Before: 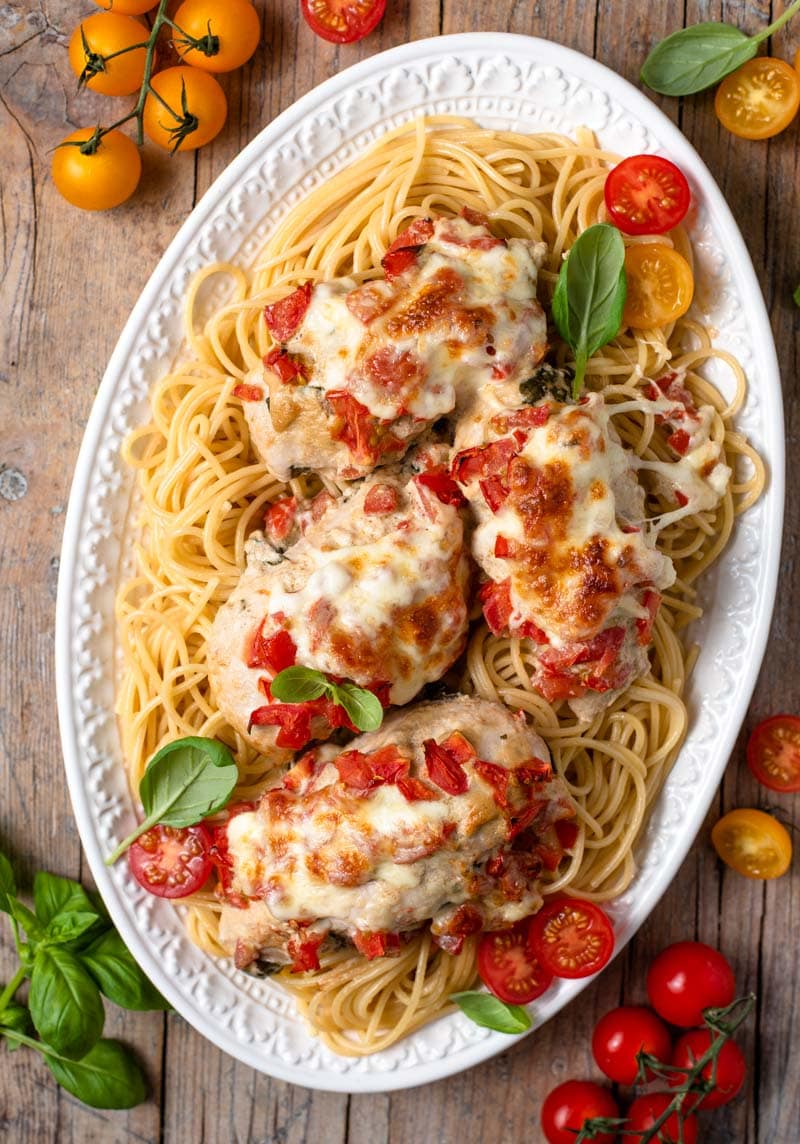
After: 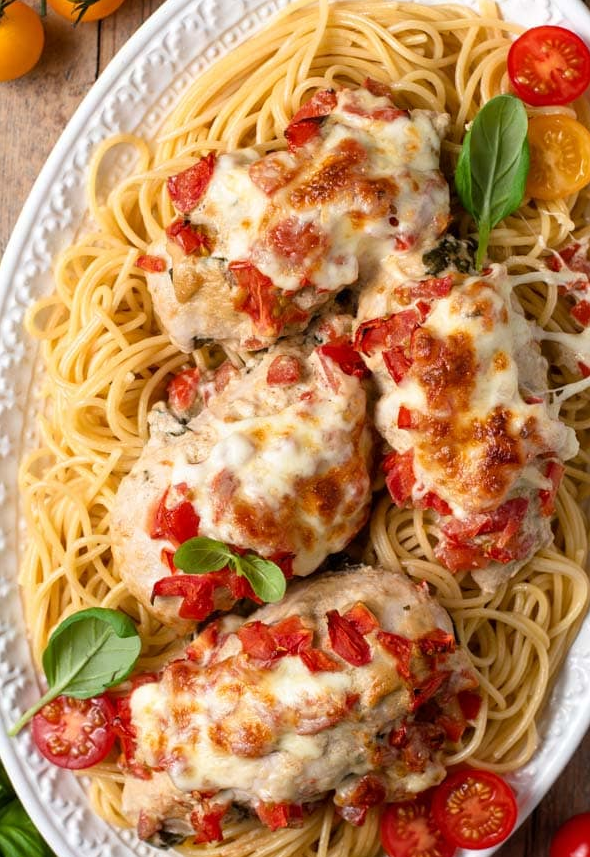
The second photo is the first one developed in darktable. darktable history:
crop and rotate: left 12.125%, top 11.344%, right 14.022%, bottom 13.744%
